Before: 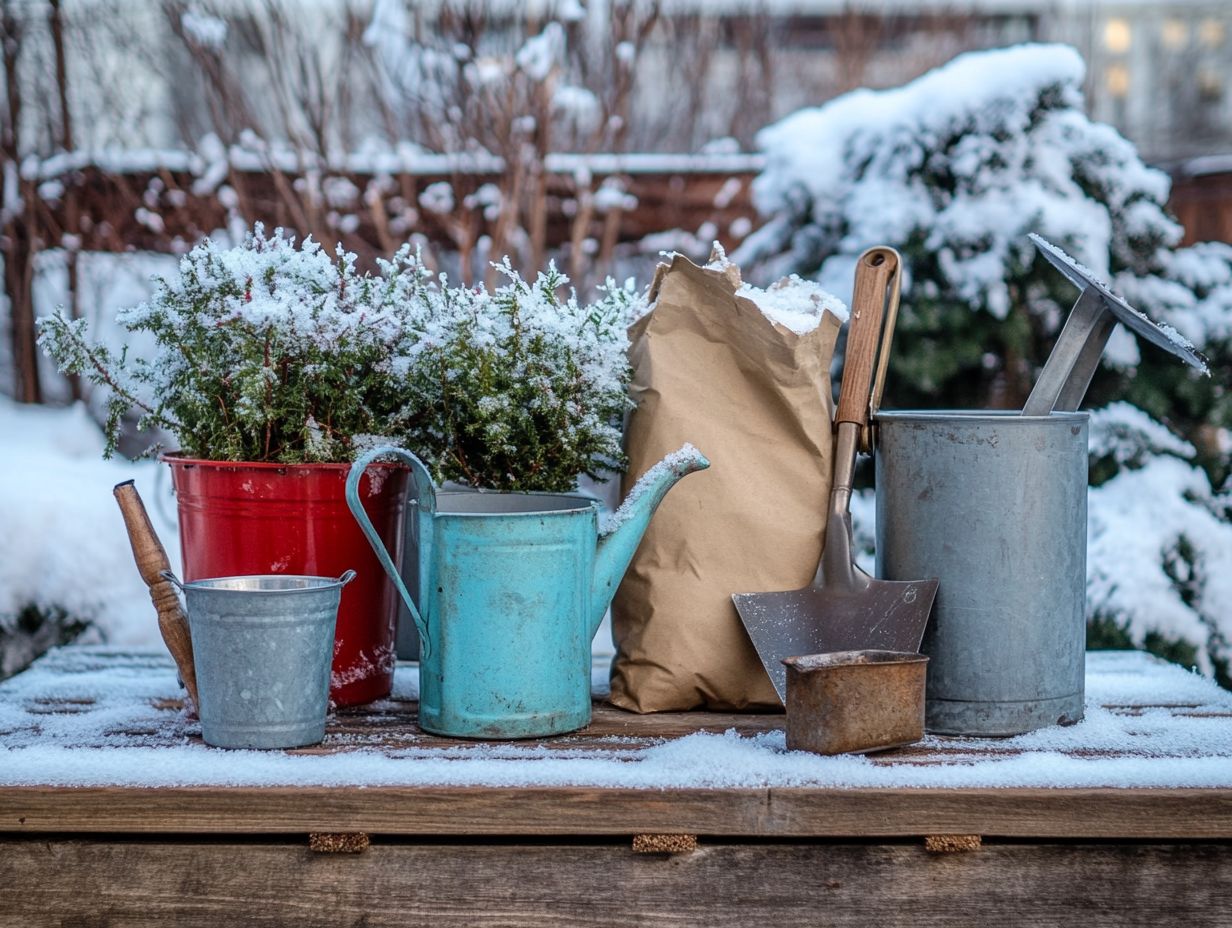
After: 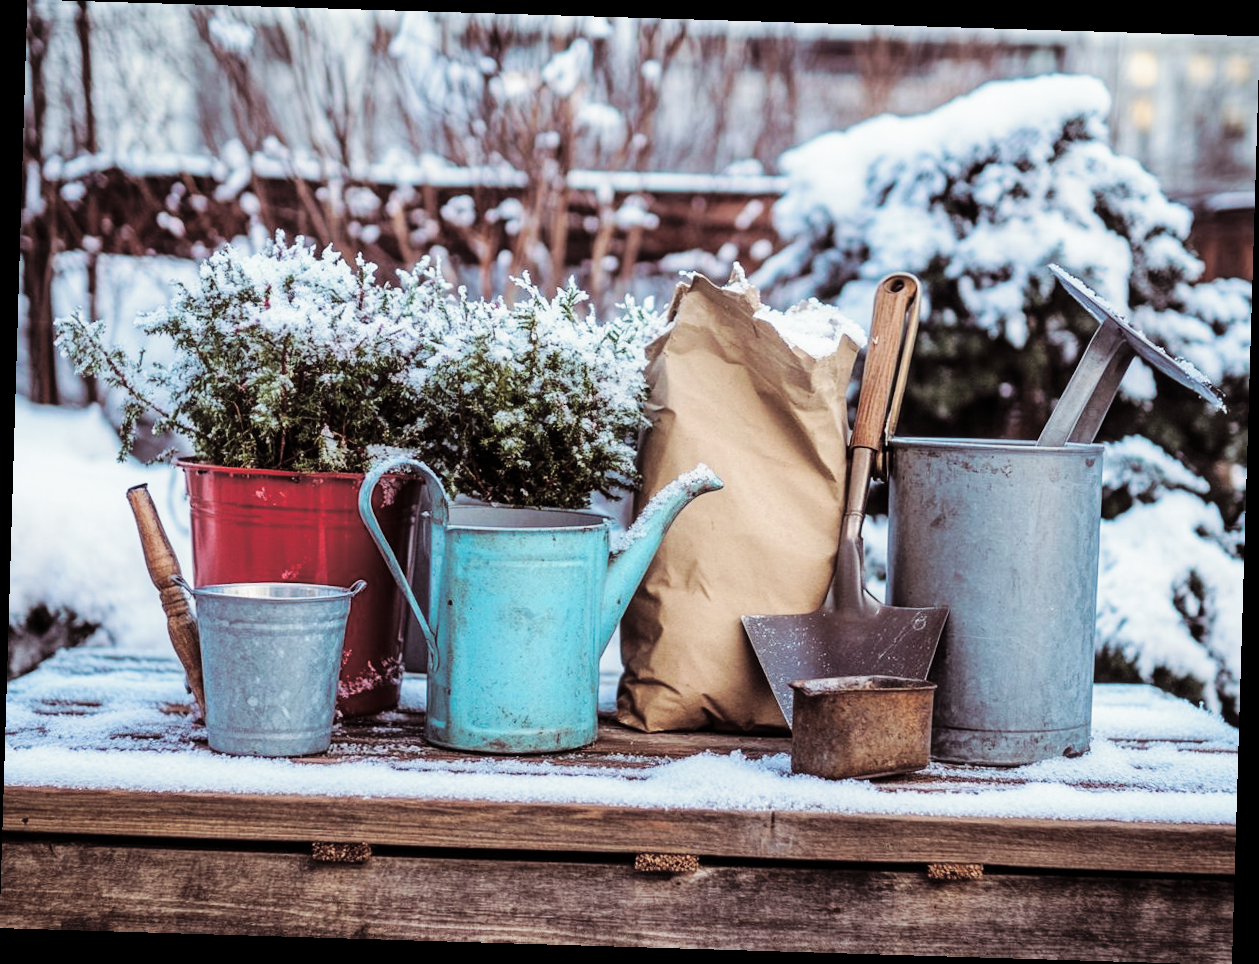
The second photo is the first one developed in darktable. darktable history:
rotate and perspective: rotation 1.72°, automatic cropping off
split-toning: shadows › saturation 0.24, highlights › hue 54°, highlights › saturation 0.24
base curve: curves: ch0 [(0, 0) (0.036, 0.025) (0.121, 0.166) (0.206, 0.329) (0.605, 0.79) (1, 1)], preserve colors none
